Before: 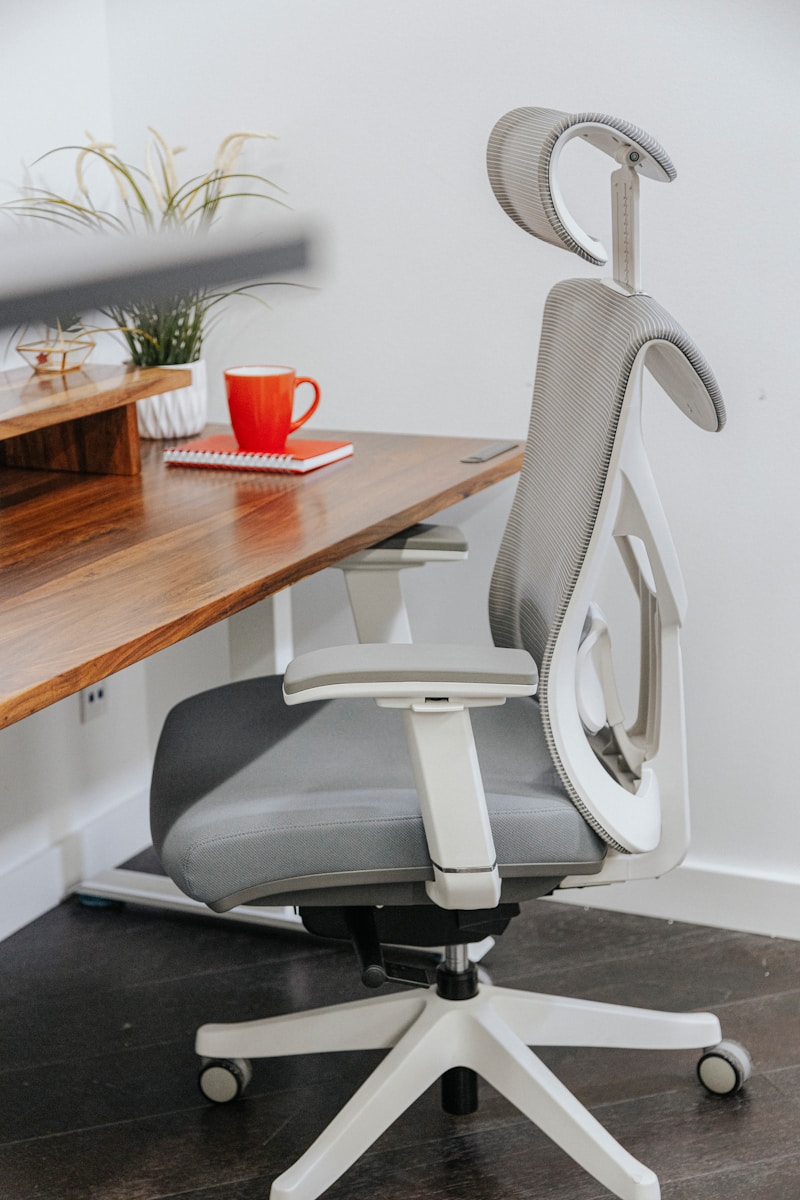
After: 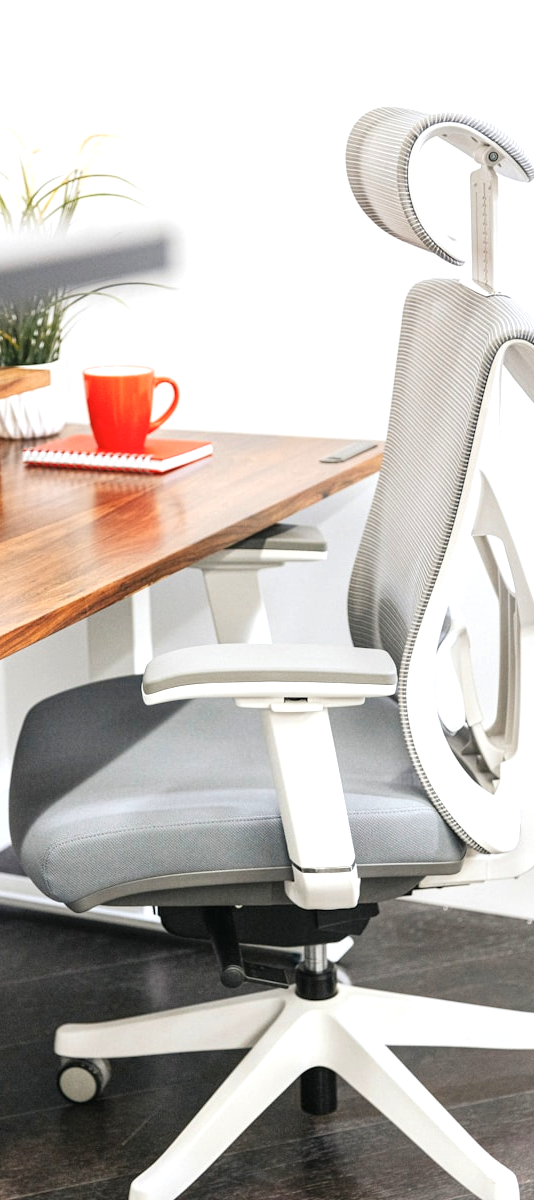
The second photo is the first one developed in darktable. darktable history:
contrast brightness saturation: saturation -0.05
crop and rotate: left 17.732%, right 15.423%
exposure: black level correction 0, exposure 0.95 EV, compensate exposure bias true, compensate highlight preservation false
